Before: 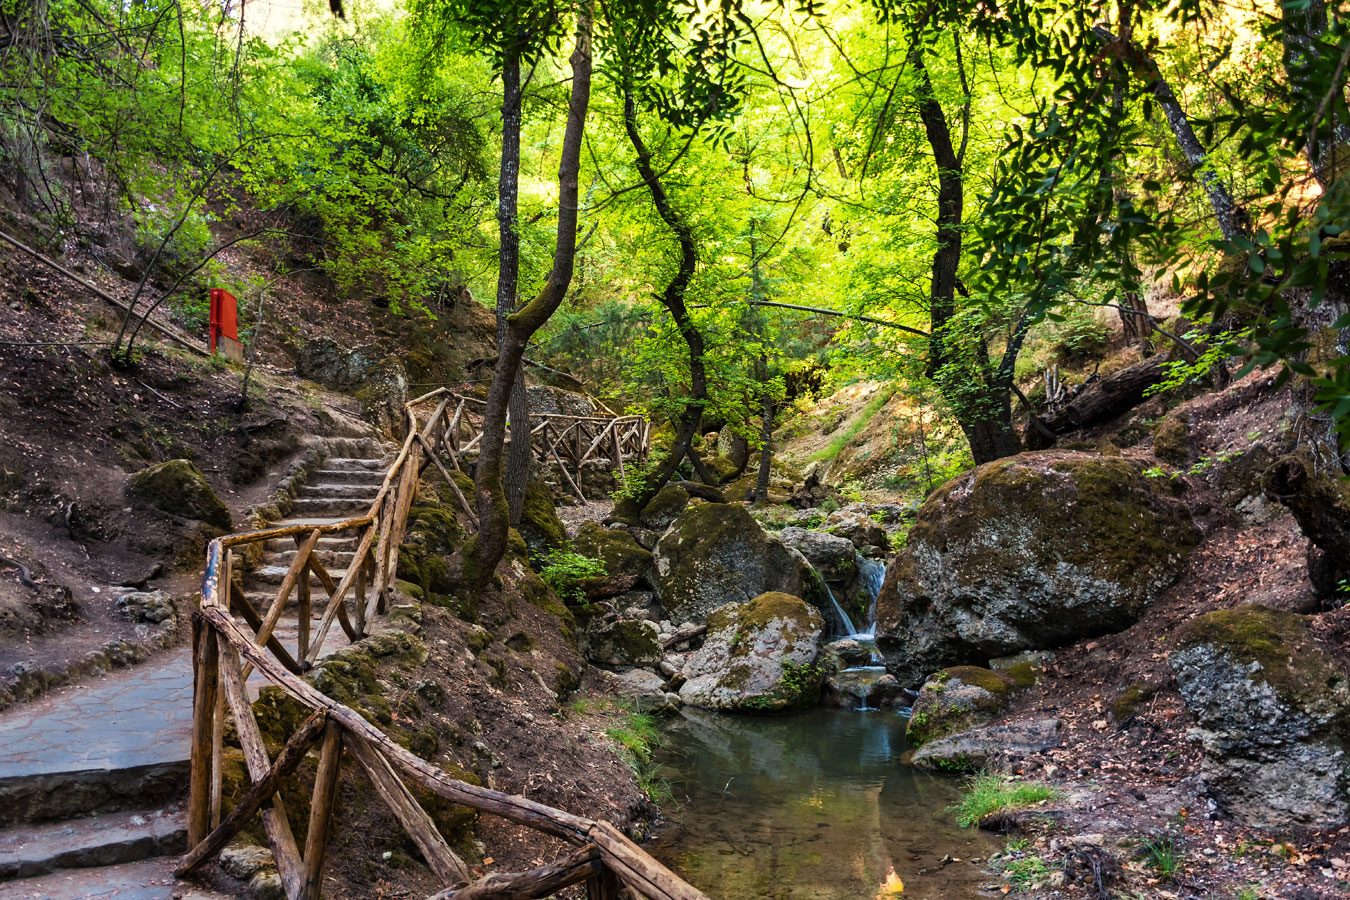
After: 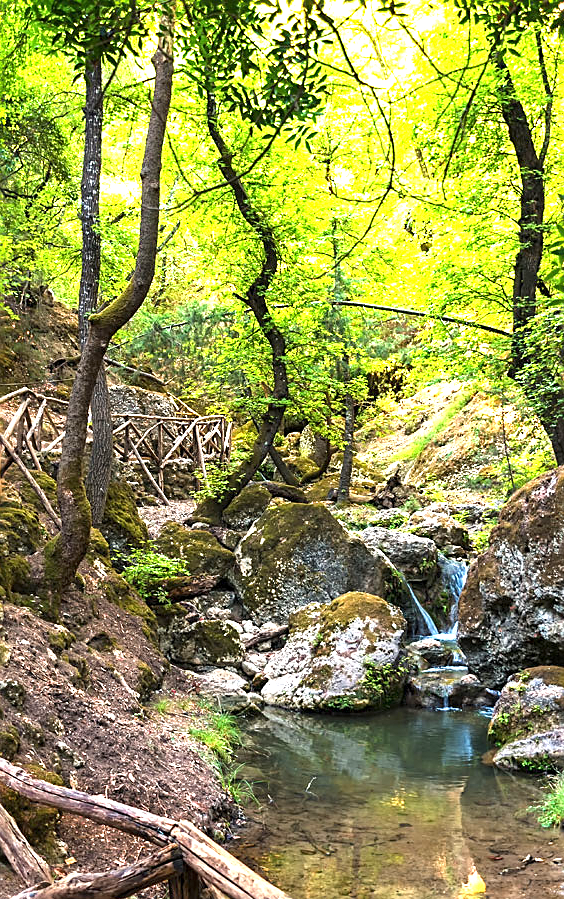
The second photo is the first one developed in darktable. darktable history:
crop: left 30.966%, right 27.252%
exposure: exposure 1.485 EV, compensate highlight preservation false
sharpen: on, module defaults
